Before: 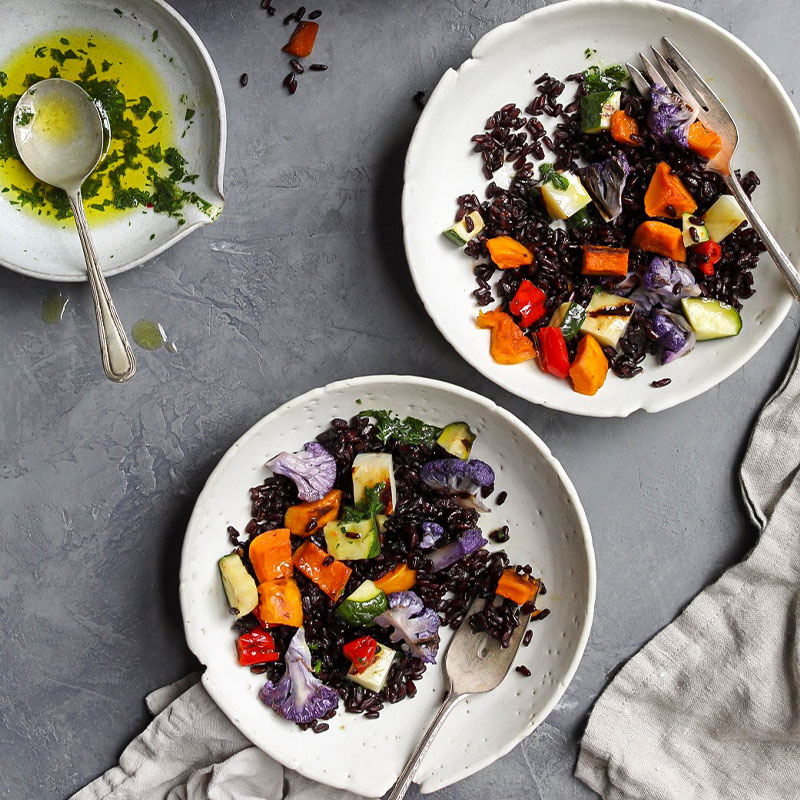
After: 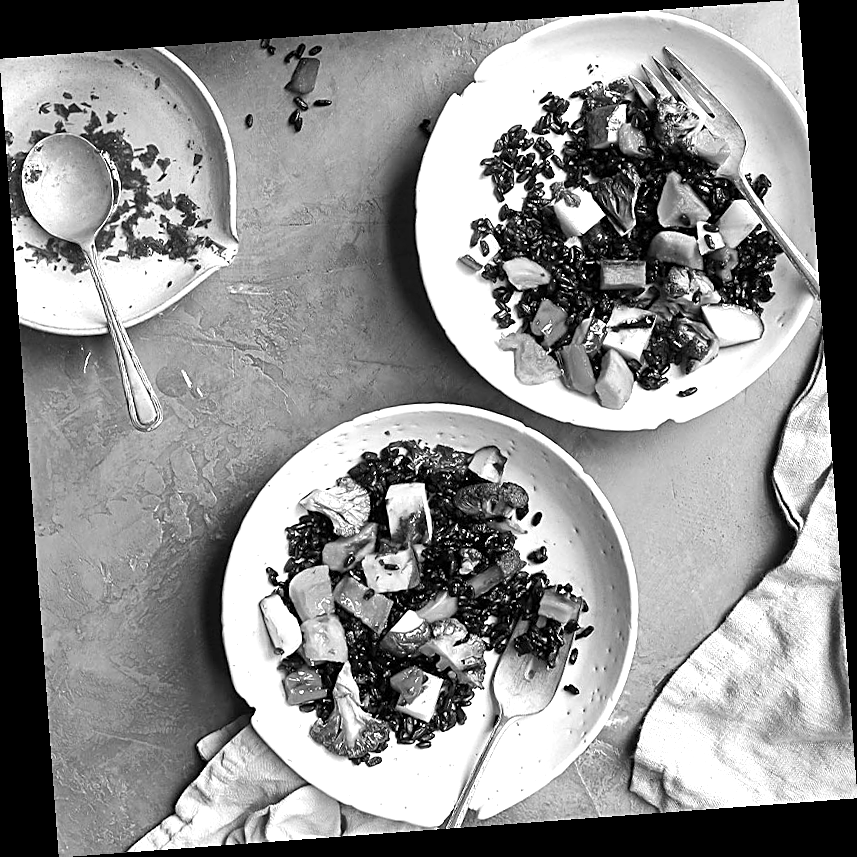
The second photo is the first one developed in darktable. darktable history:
rotate and perspective: rotation -4.25°, automatic cropping off
sharpen: on, module defaults
exposure: exposure 0.7 EV, compensate highlight preservation false
color zones: curves: ch1 [(0, -0.014) (0.143, -0.013) (0.286, -0.013) (0.429, -0.016) (0.571, -0.019) (0.714, -0.015) (0.857, 0.002) (1, -0.014)]
